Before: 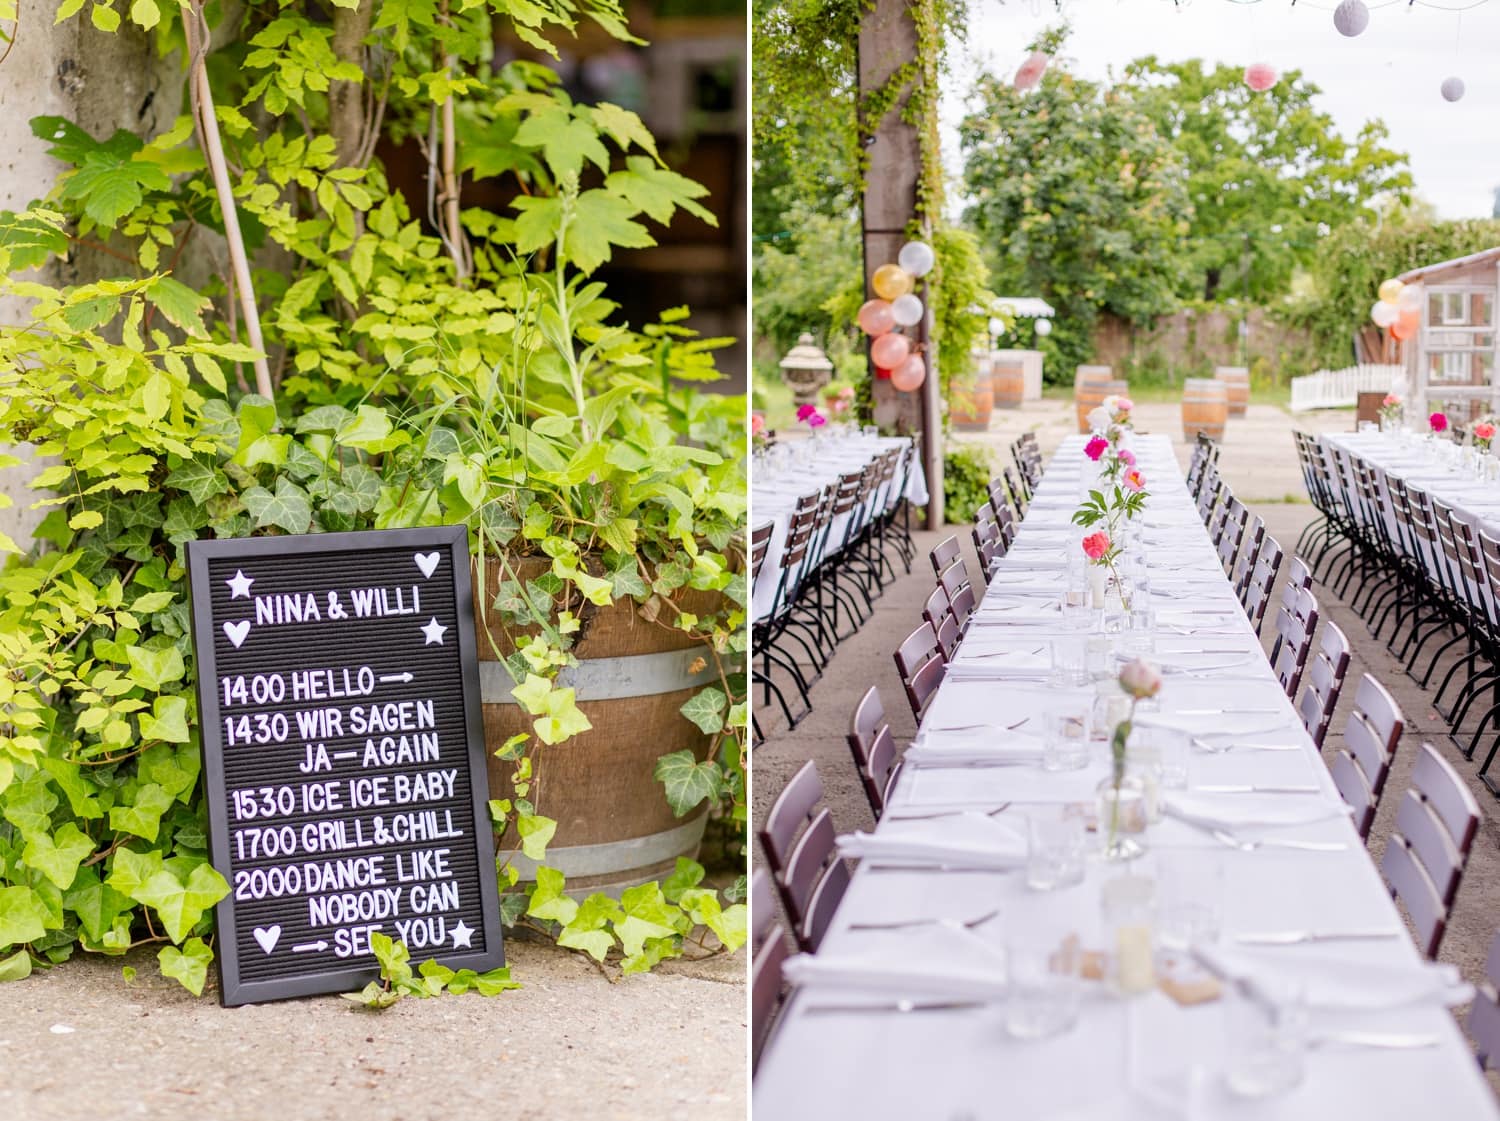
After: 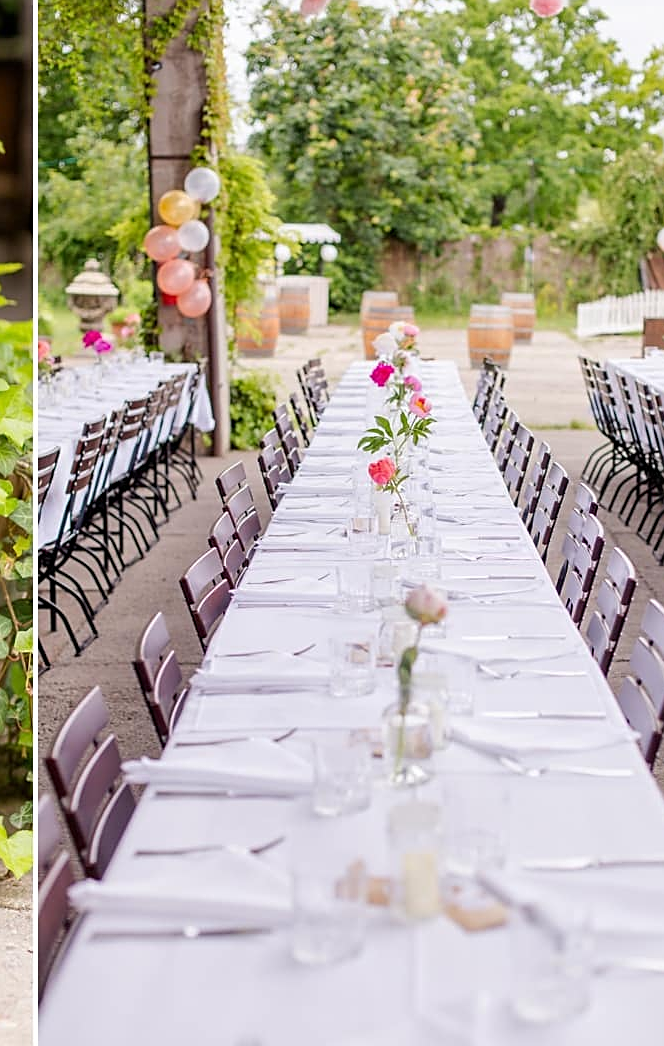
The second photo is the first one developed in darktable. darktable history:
sharpen: on, module defaults
crop: left 47.624%, top 6.647%, right 8.06%
